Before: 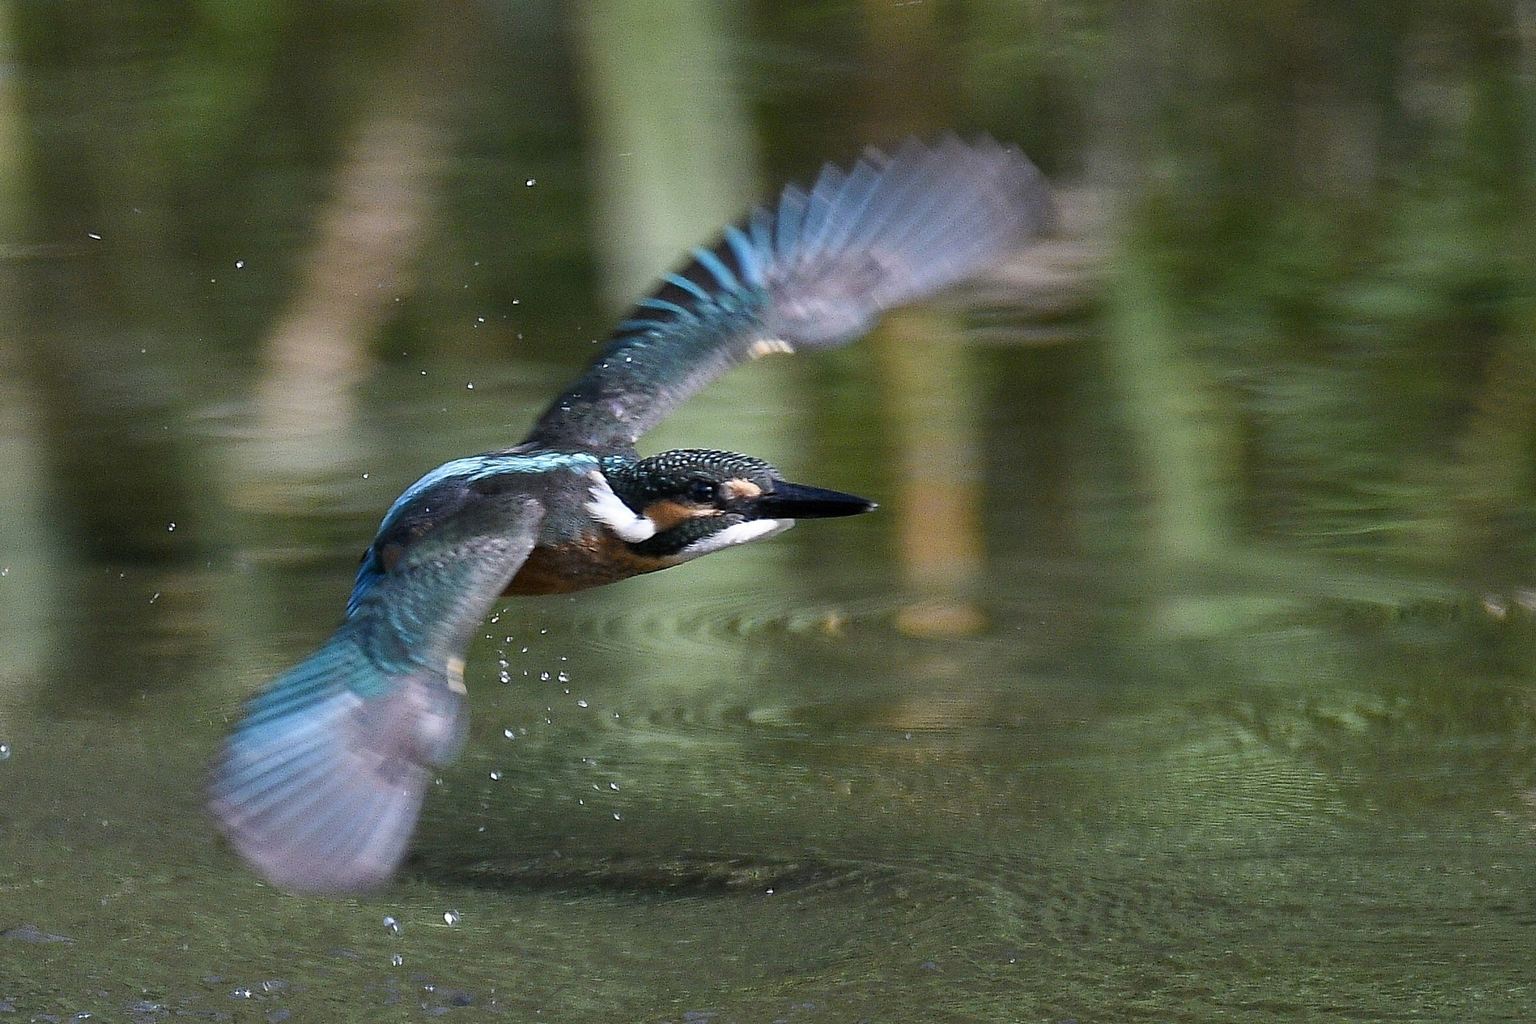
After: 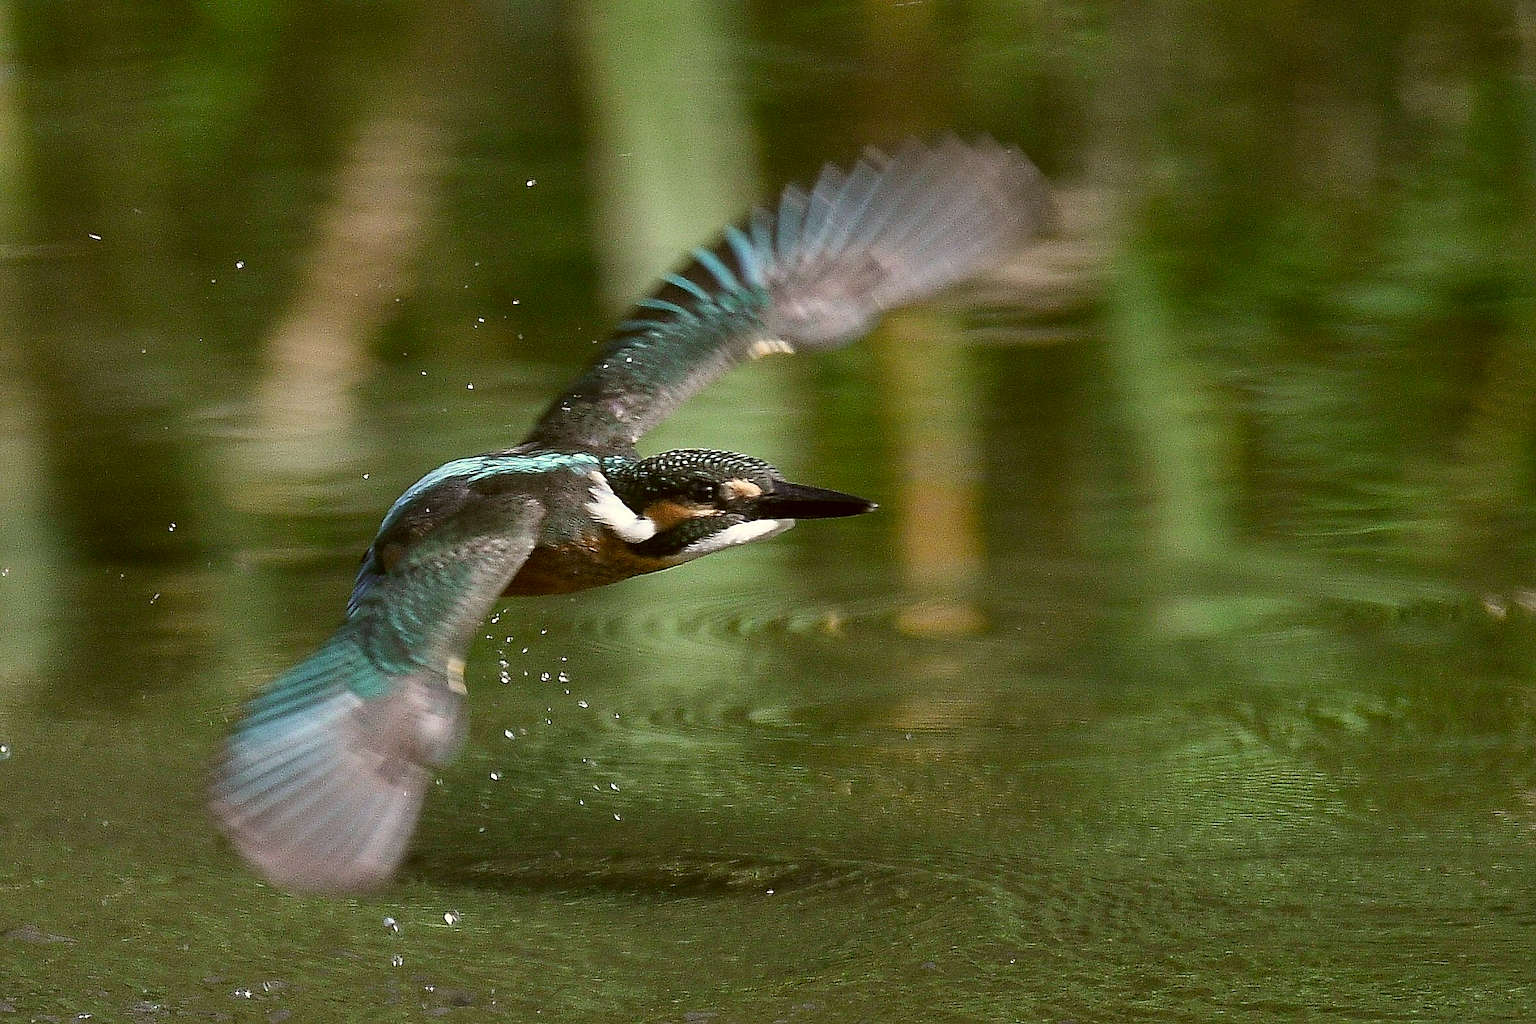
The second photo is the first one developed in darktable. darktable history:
sharpen: radius 1.4, amount 1.25, threshold 0.7
tone curve: curves: ch0 [(0, 0) (0.253, 0.237) (1, 1)]; ch1 [(0, 0) (0.411, 0.385) (0.502, 0.506) (0.557, 0.565) (0.66, 0.683) (1, 1)]; ch2 [(0, 0) (0.394, 0.413) (0.5, 0.5) (1, 1)], color space Lab, independent channels, preserve colors none
tone equalizer: on, module defaults
color correction: highlights a* -1.43, highlights b* 10.12, shadows a* 0.395, shadows b* 19.35
